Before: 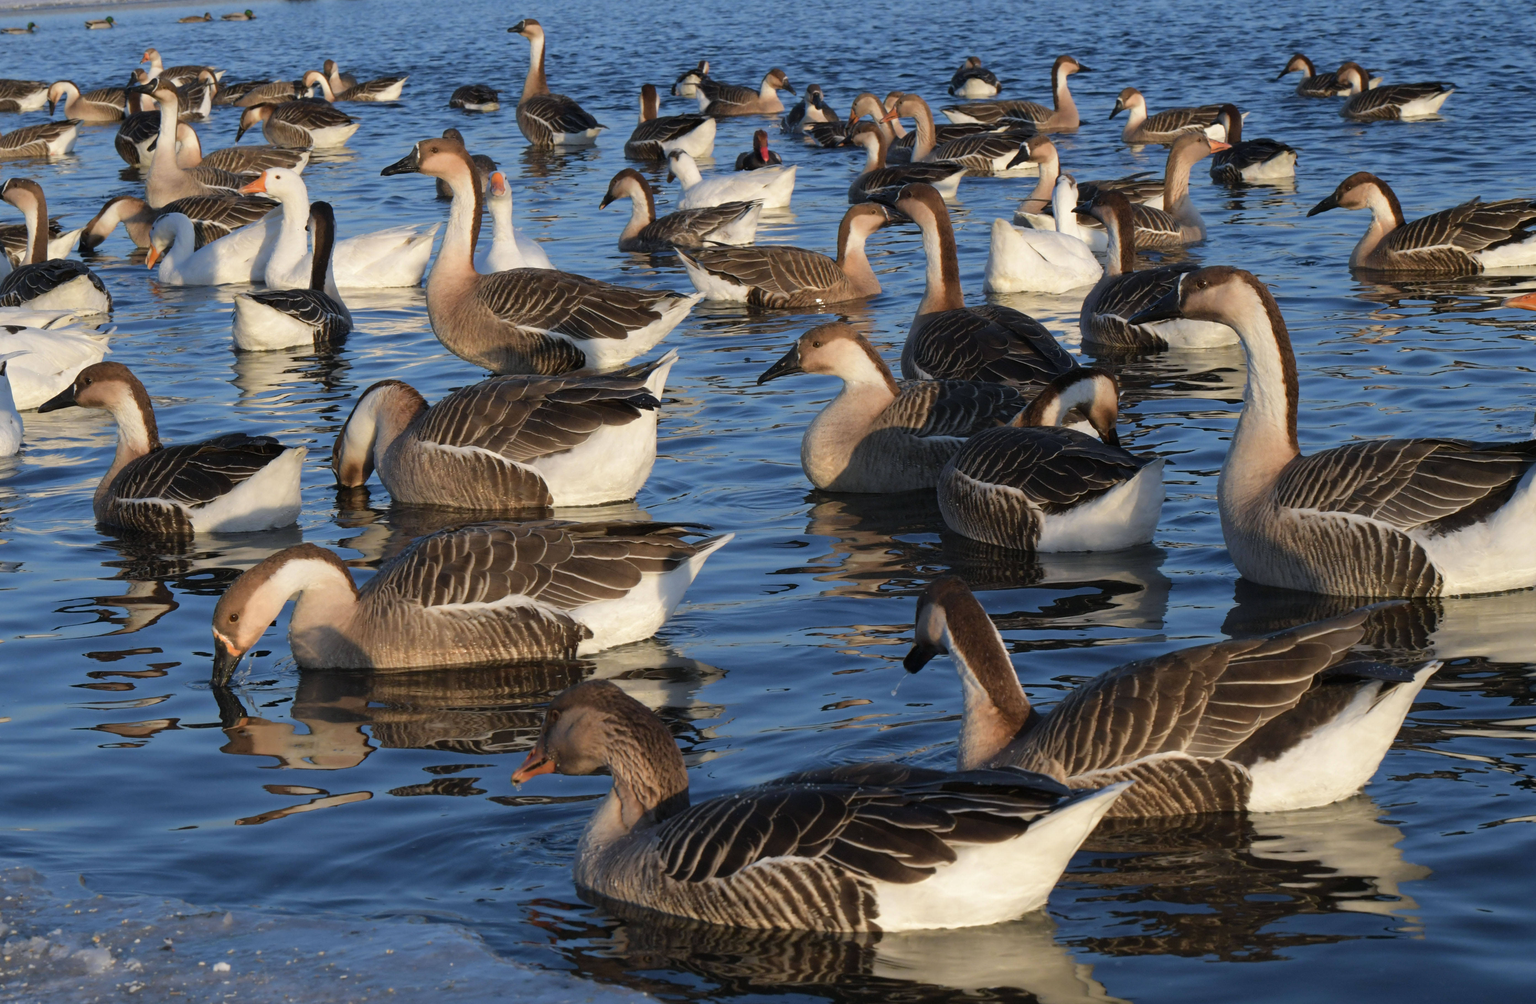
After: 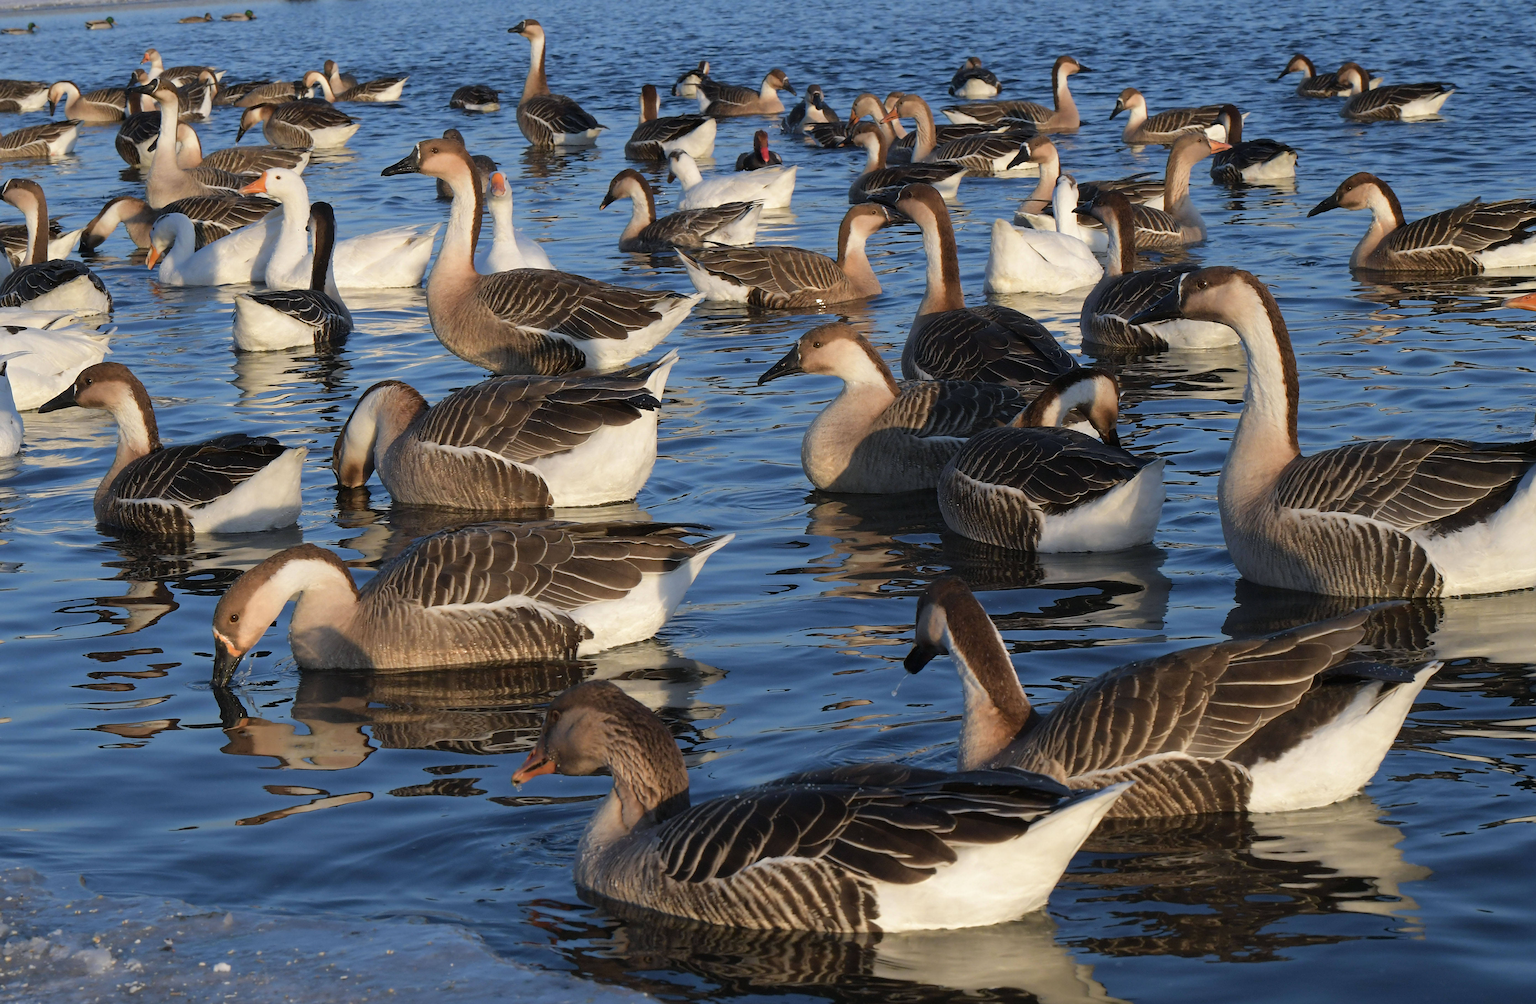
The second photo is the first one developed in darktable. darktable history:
sharpen: radius 1.421, amount 1.258, threshold 0.678
